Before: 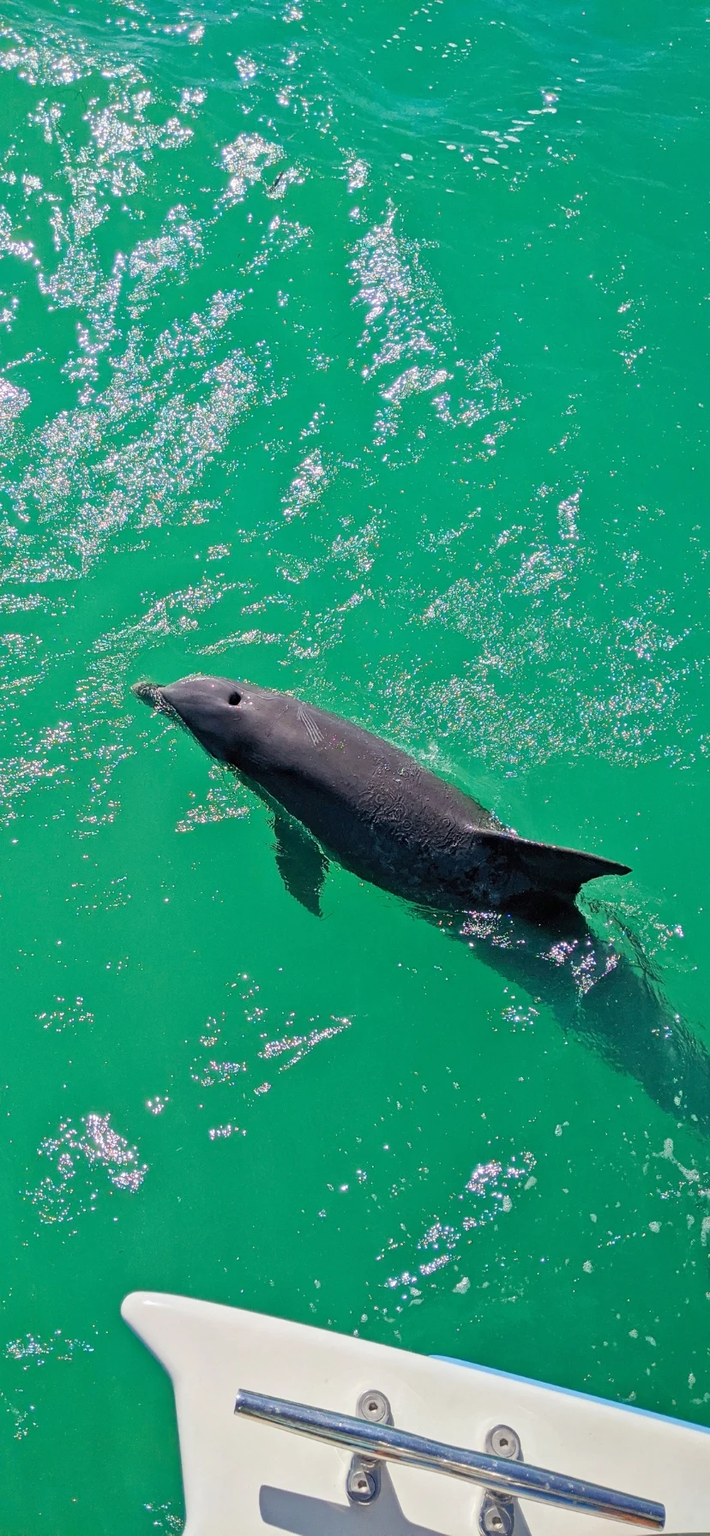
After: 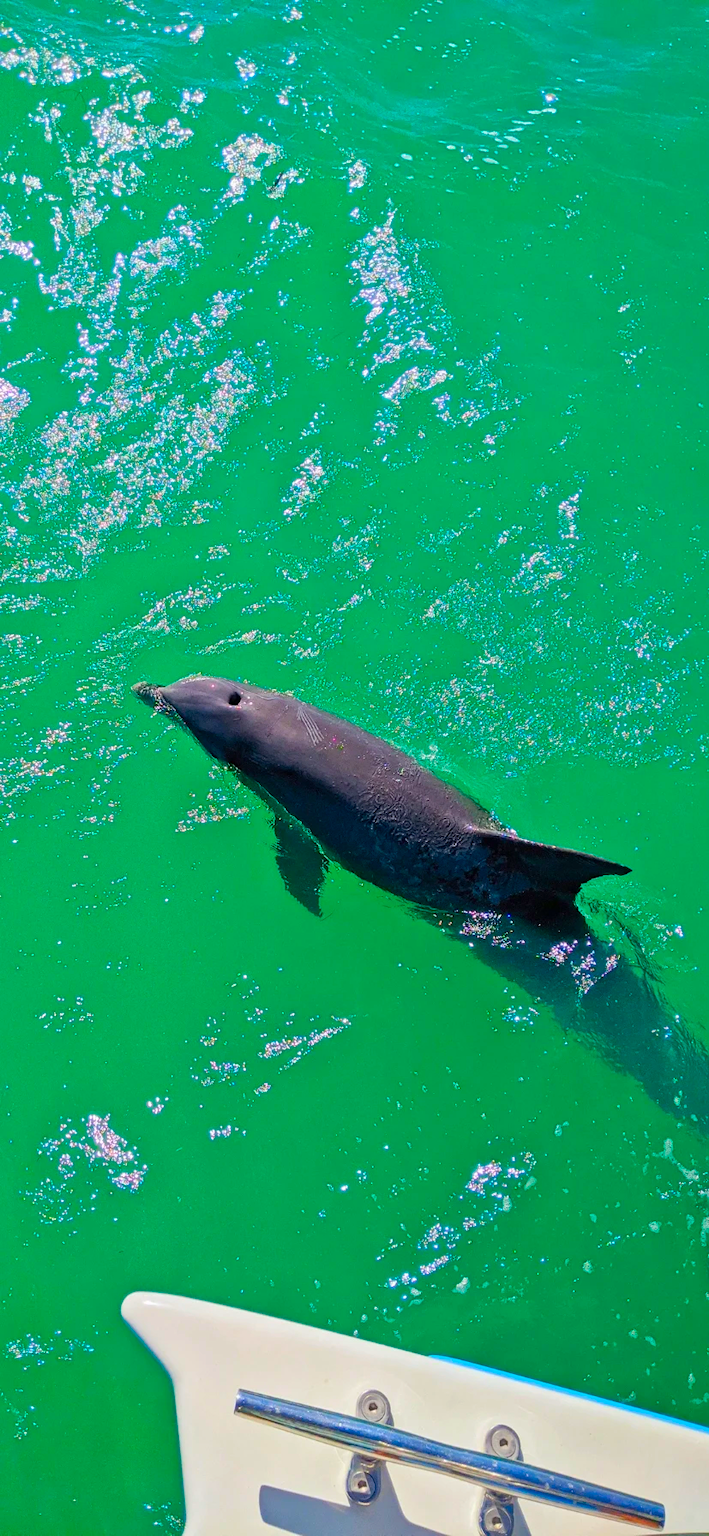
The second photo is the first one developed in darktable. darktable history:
color correction: highlights b* -0.059, saturation 1.82
